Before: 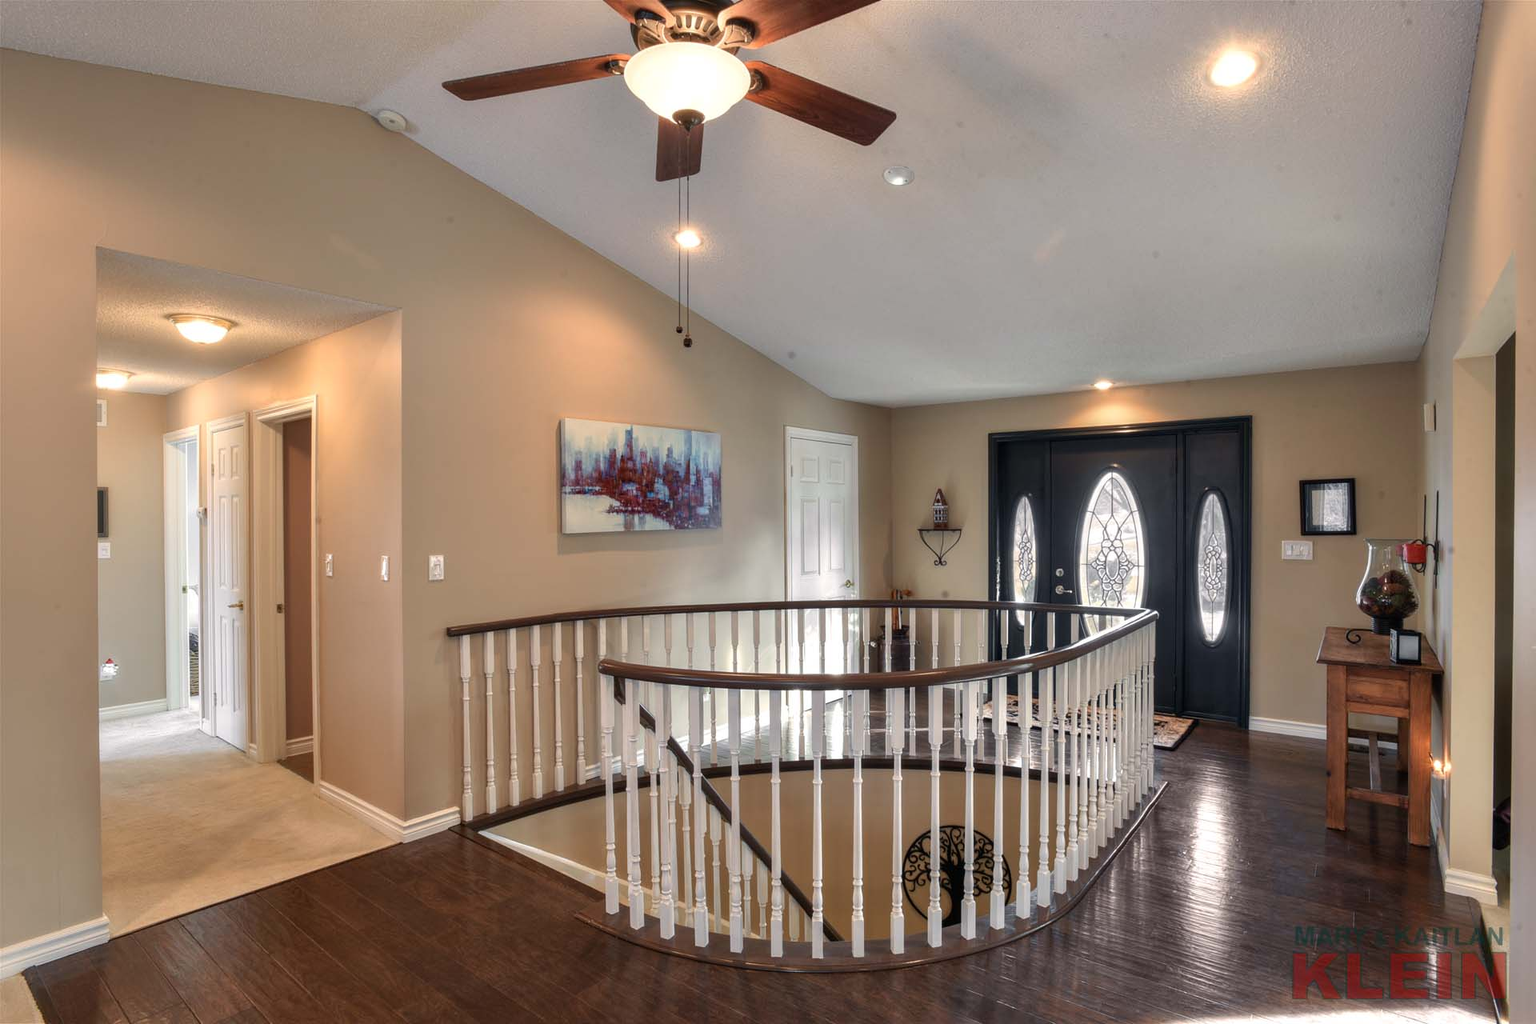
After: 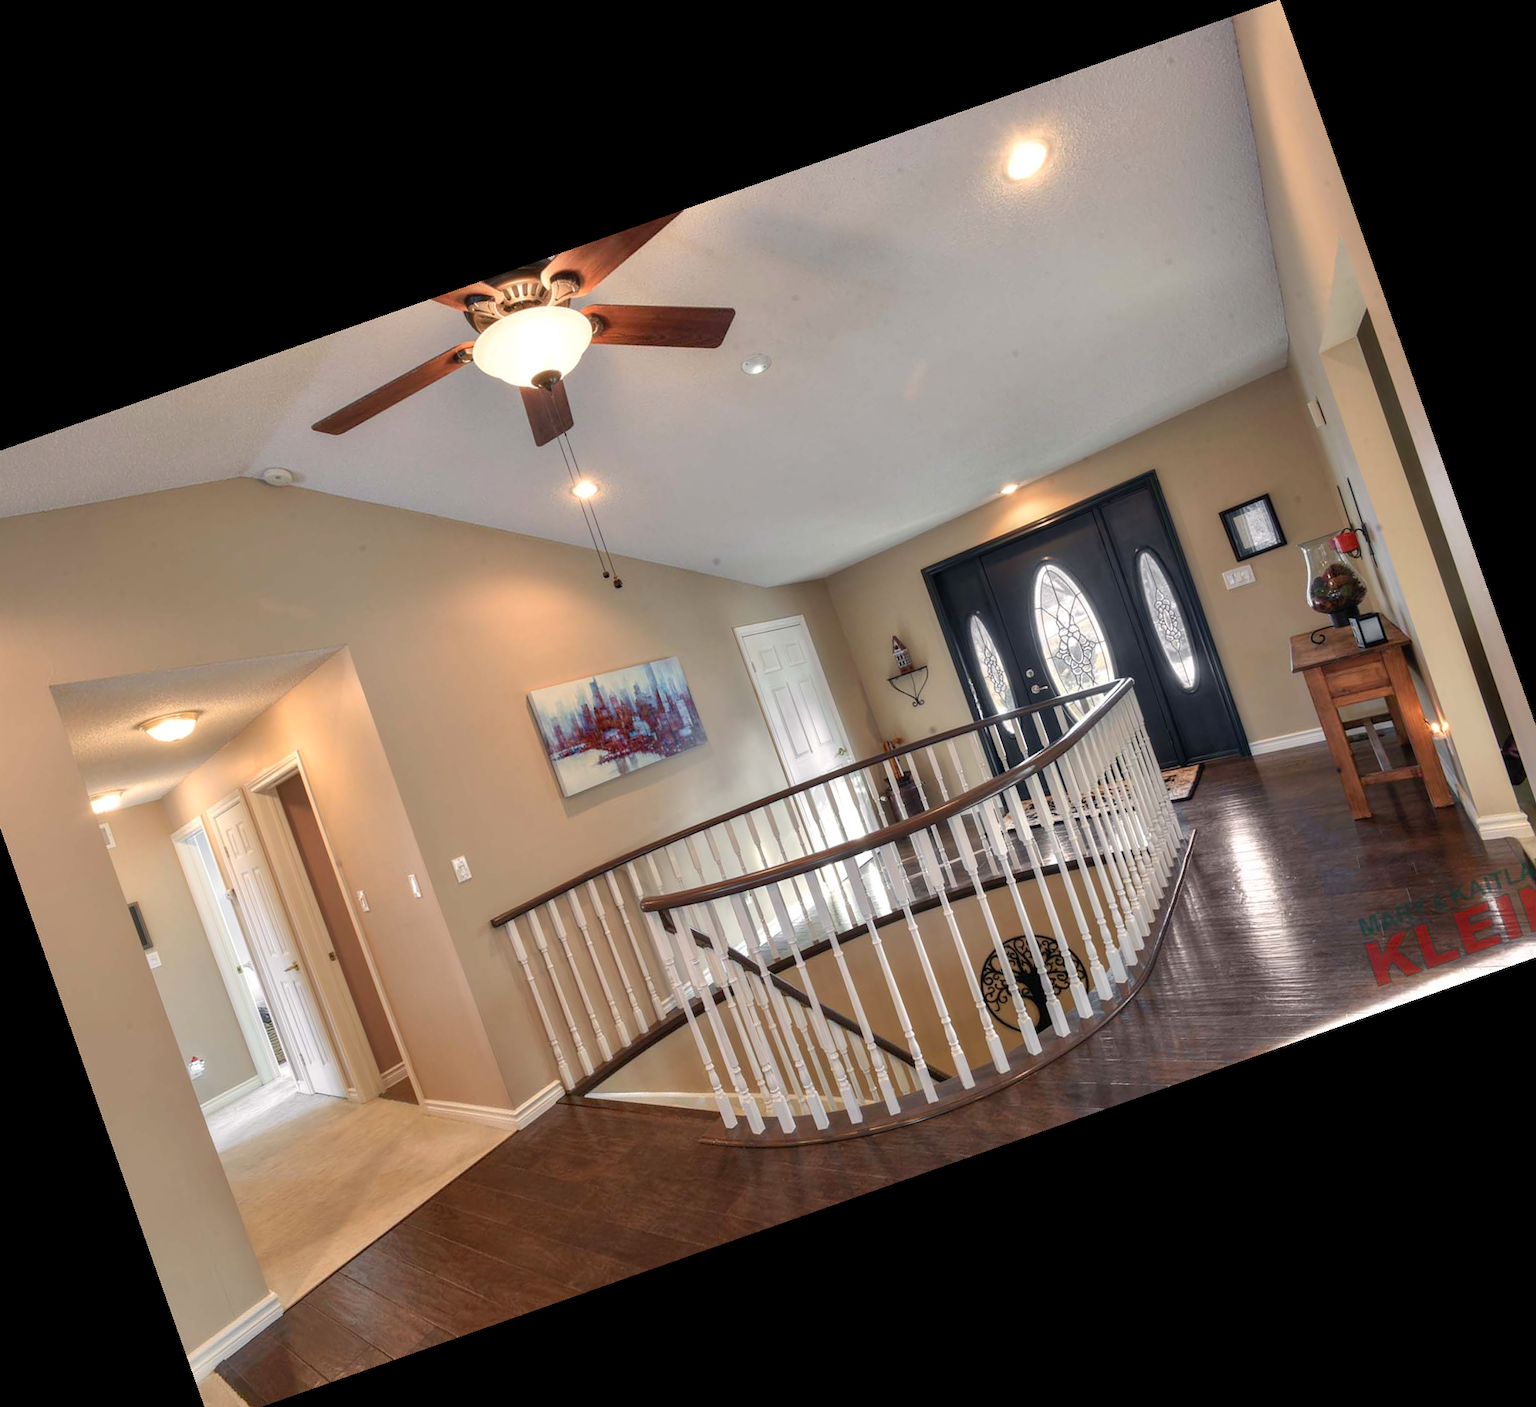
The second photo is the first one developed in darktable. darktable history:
levels: levels [0, 0.478, 1]
crop and rotate: angle 19.43°, left 6.812%, right 4.125%, bottom 1.087%
